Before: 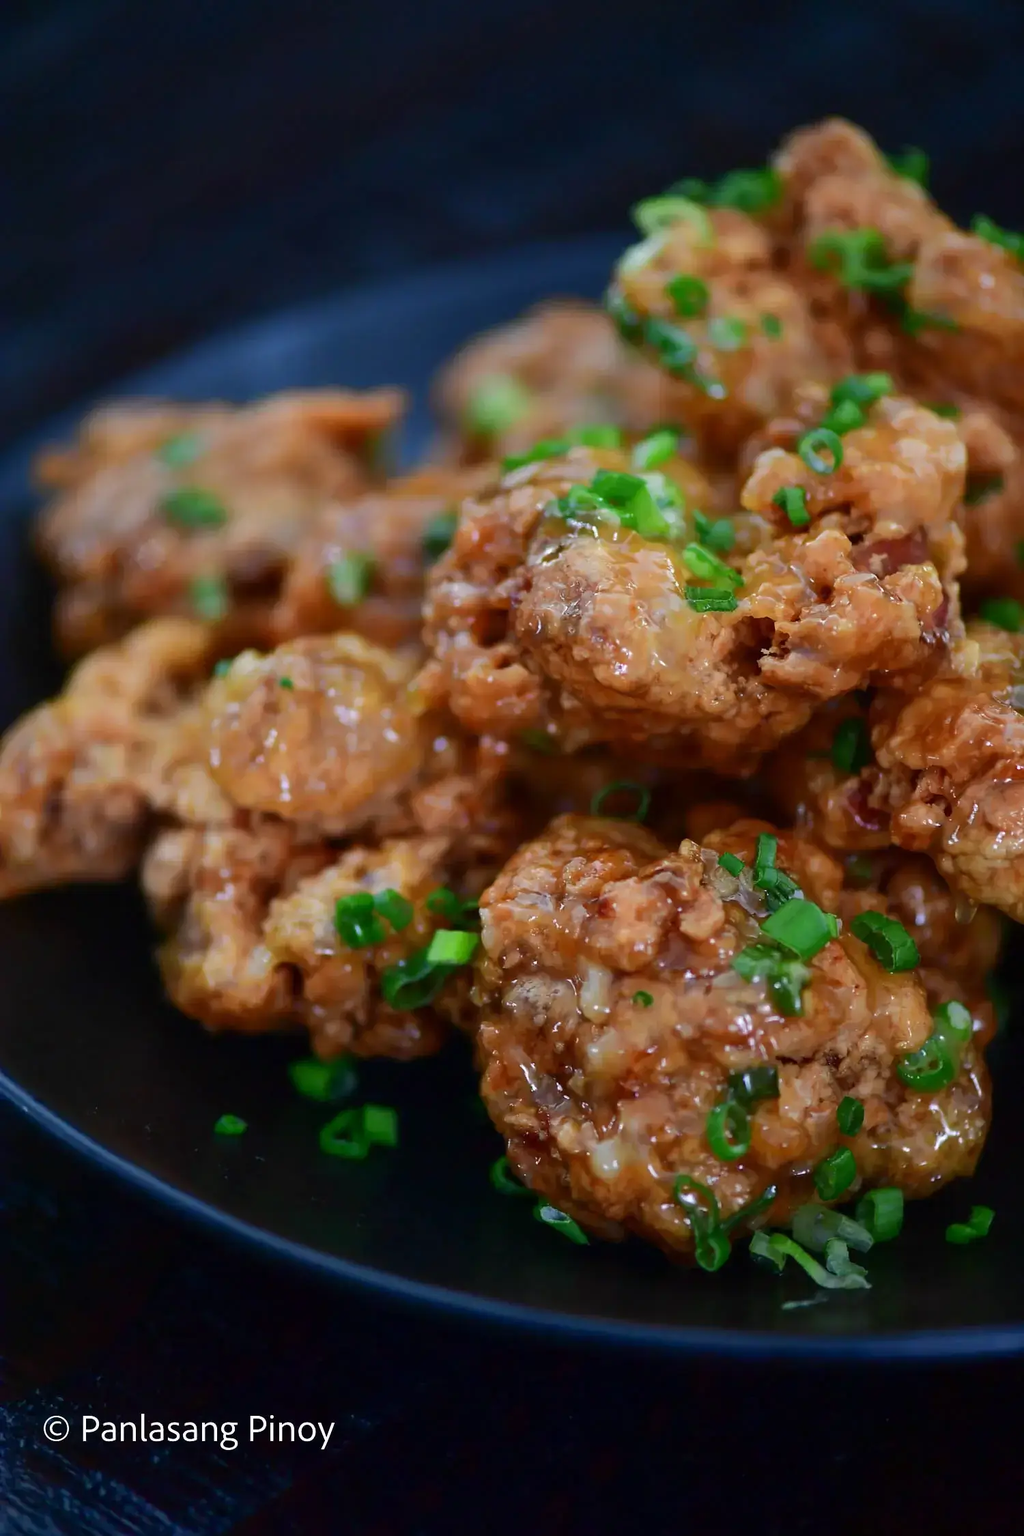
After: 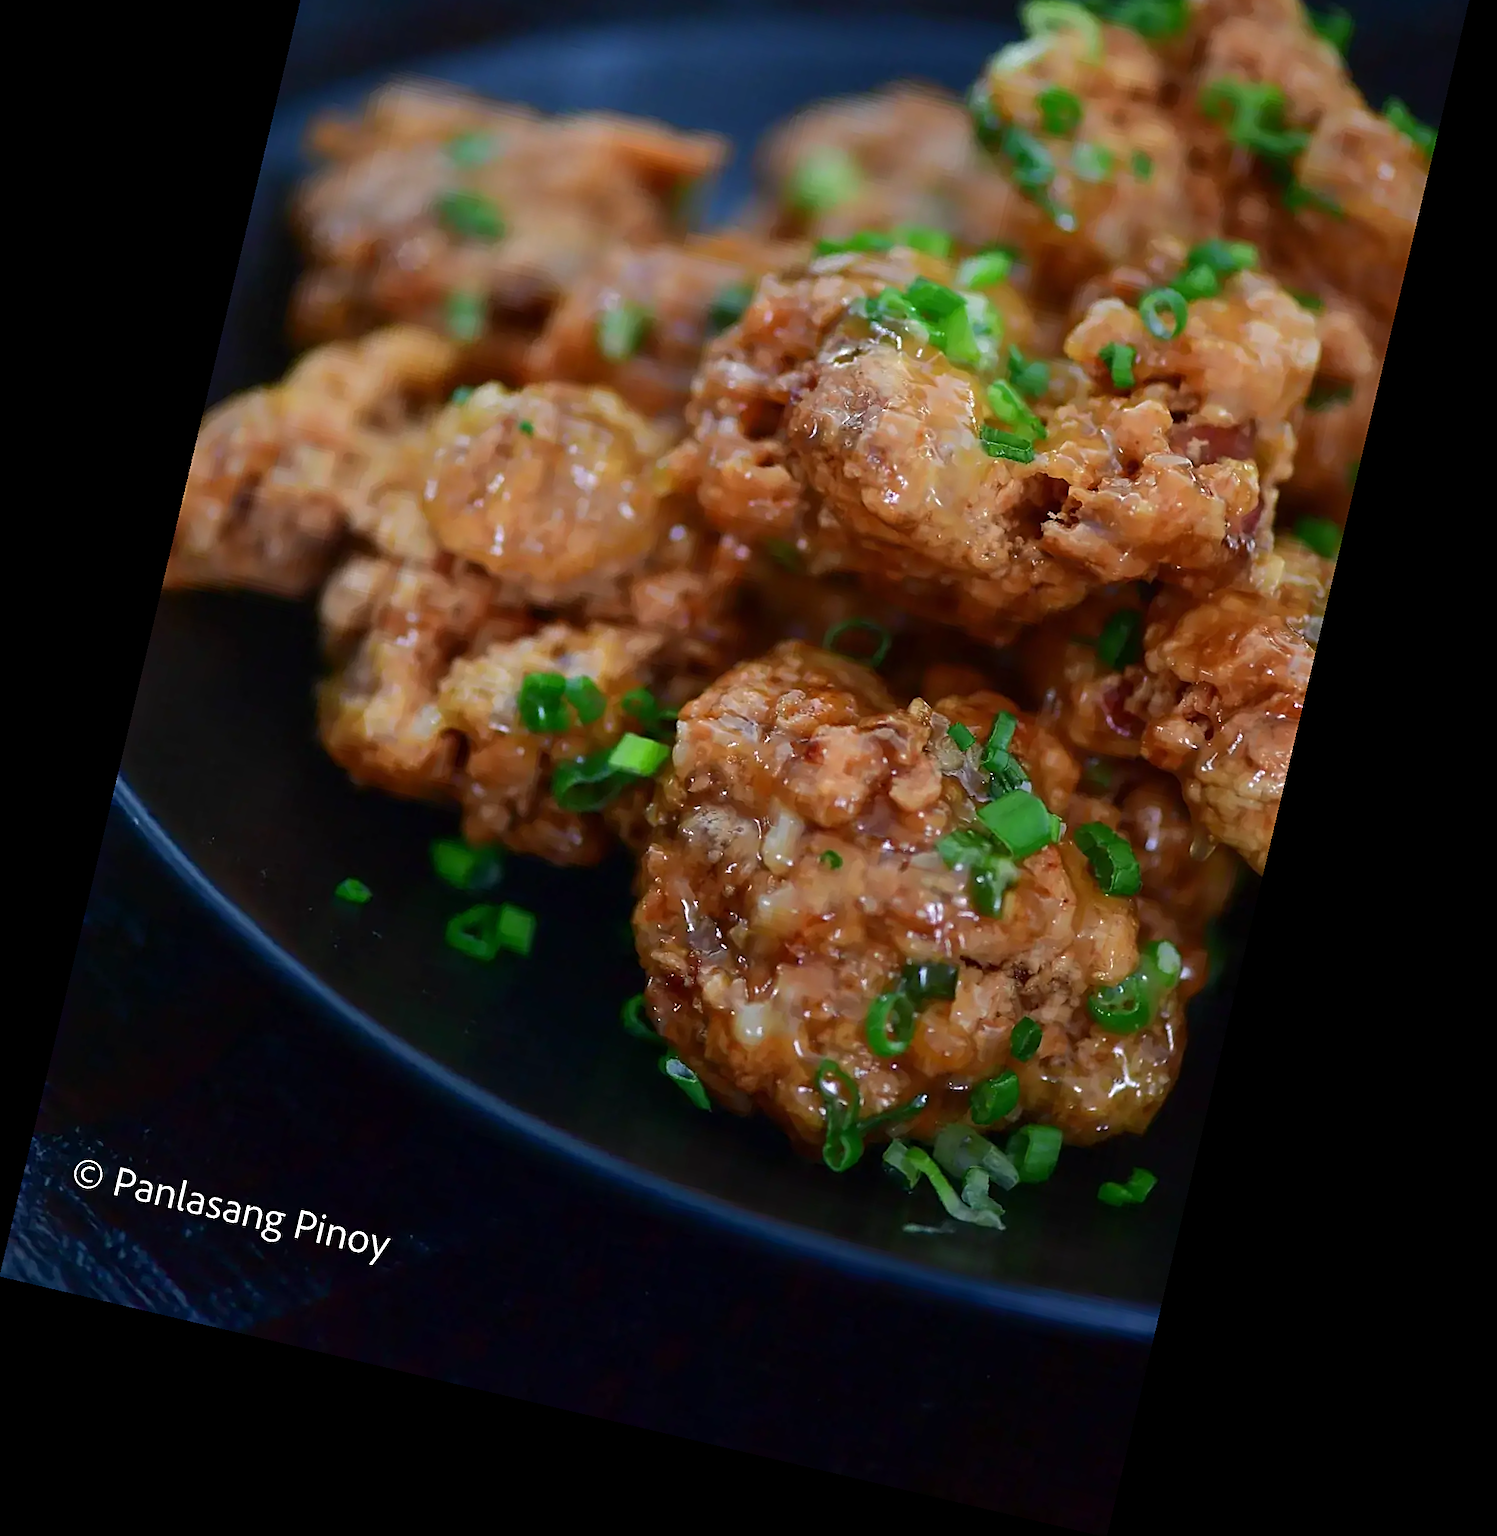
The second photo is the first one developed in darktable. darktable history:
sharpen: on, module defaults
rotate and perspective: rotation 13.27°, automatic cropping off
crop and rotate: top 19.998%
